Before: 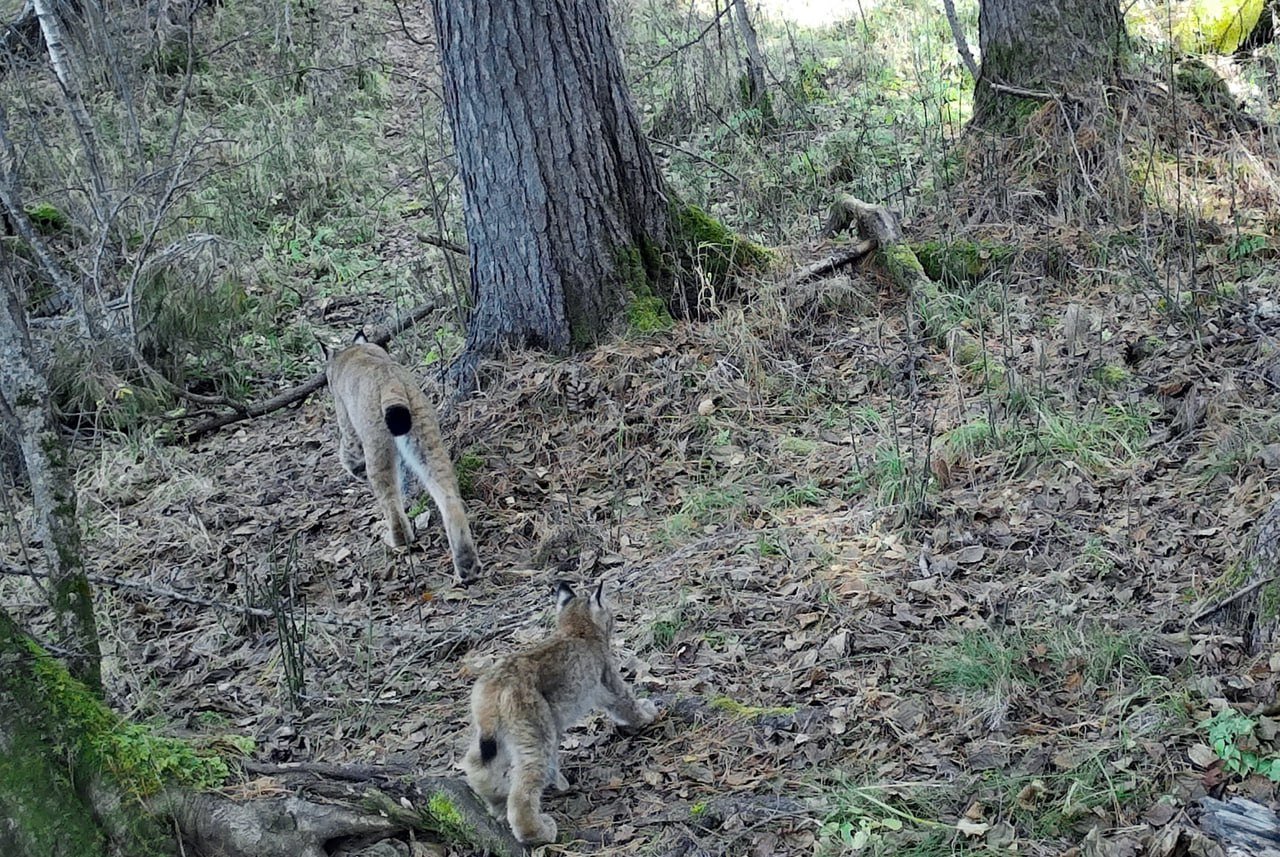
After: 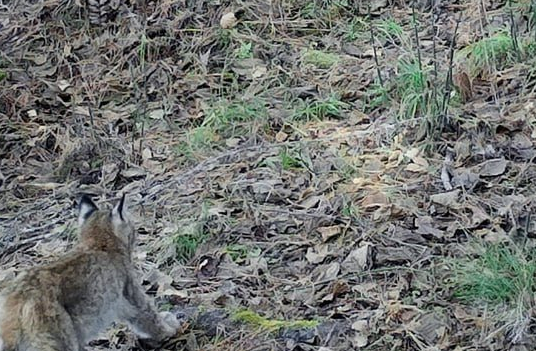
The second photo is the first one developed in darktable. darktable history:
color correction: highlights b* -0.024, saturation 1.13
crop: left 37.381%, top 45.267%, right 20.528%, bottom 13.646%
shadows and highlights: shadows 52.57, soften with gaussian
